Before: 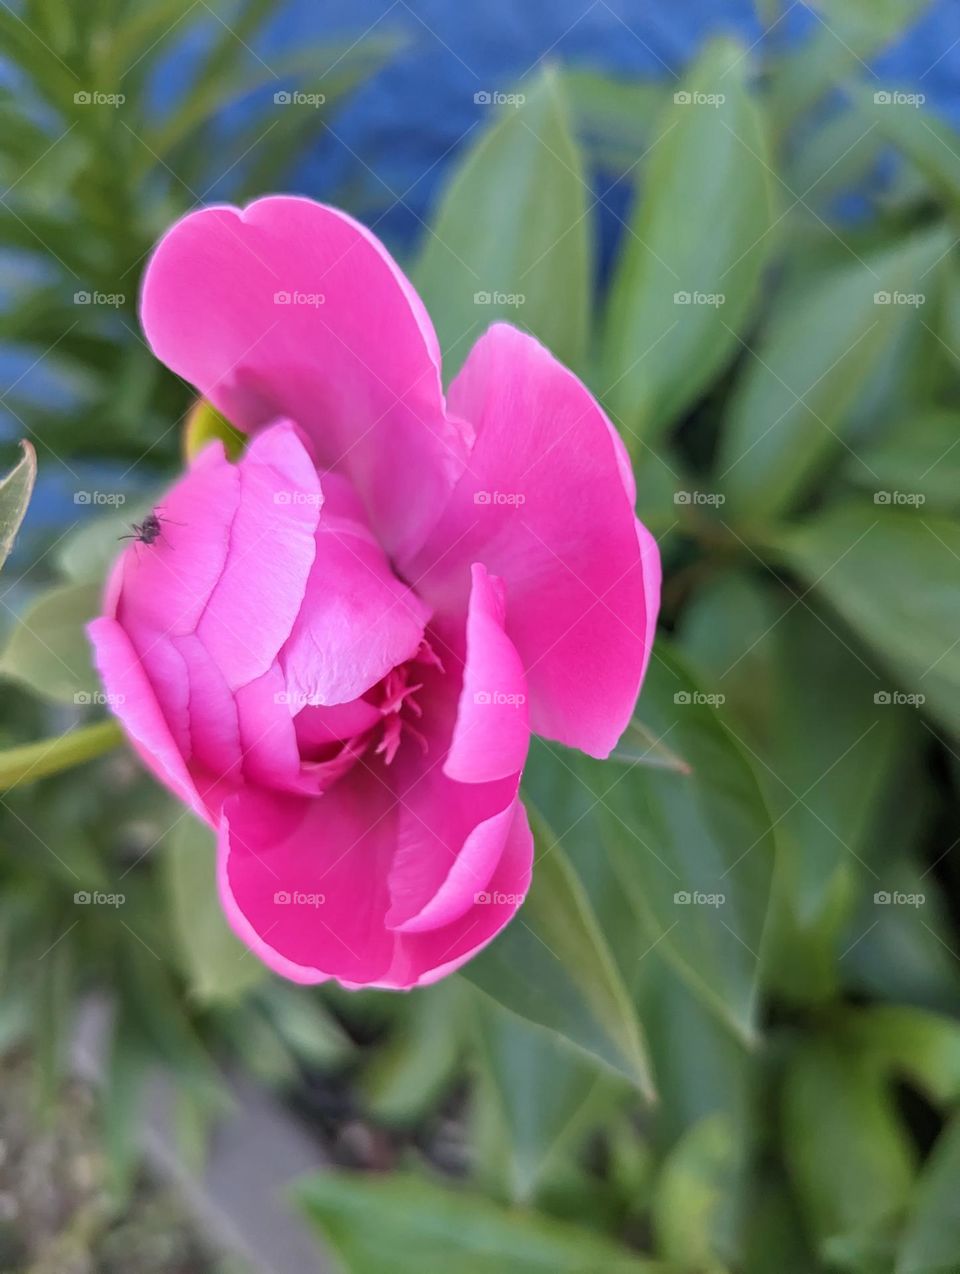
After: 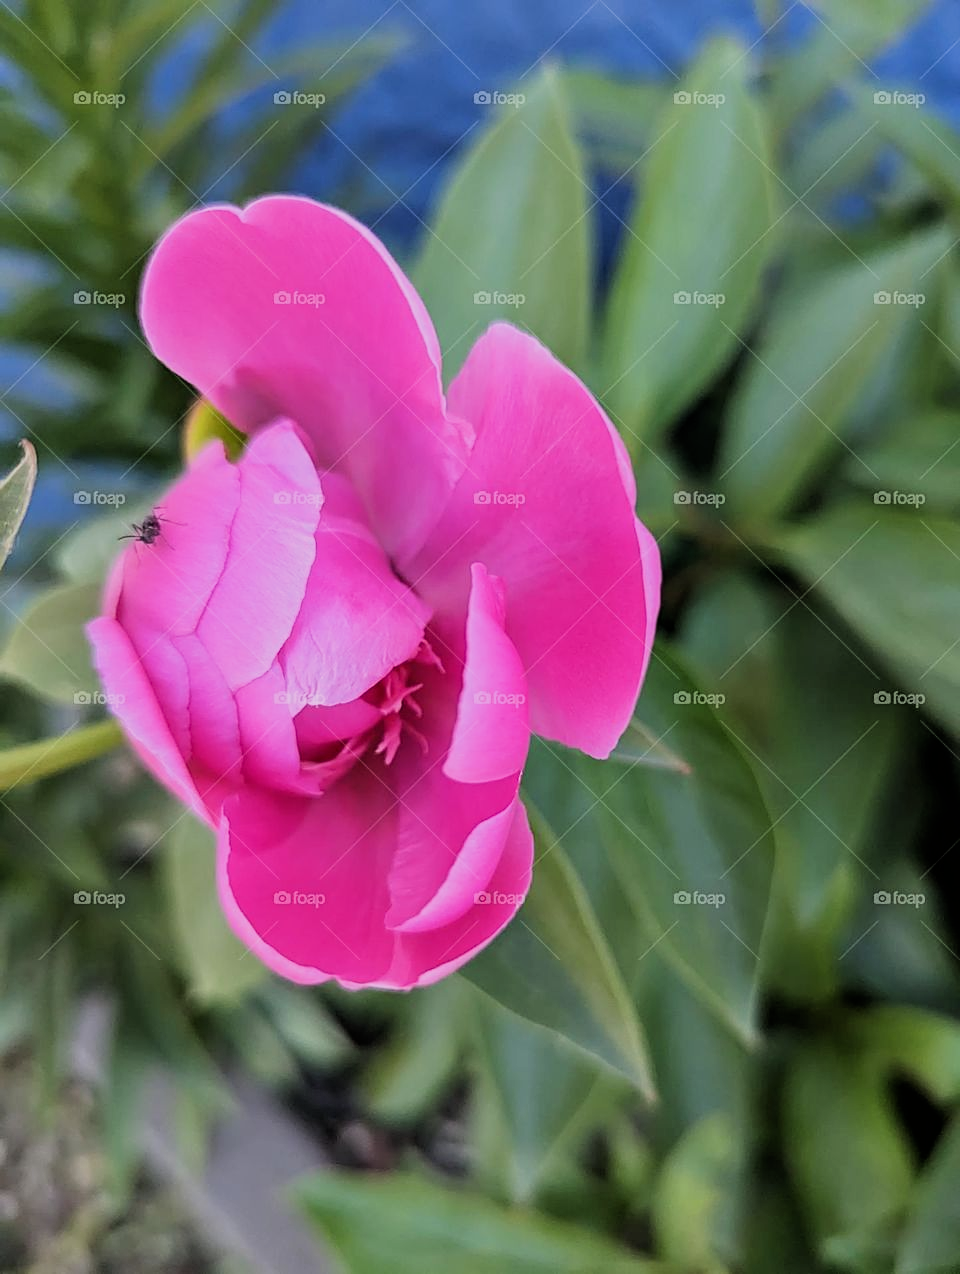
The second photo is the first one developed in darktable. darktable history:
filmic rgb: black relative exposure -7.65 EV, white relative exposure 4.56 EV, hardness 3.61, contrast 1.241
sharpen: on, module defaults
